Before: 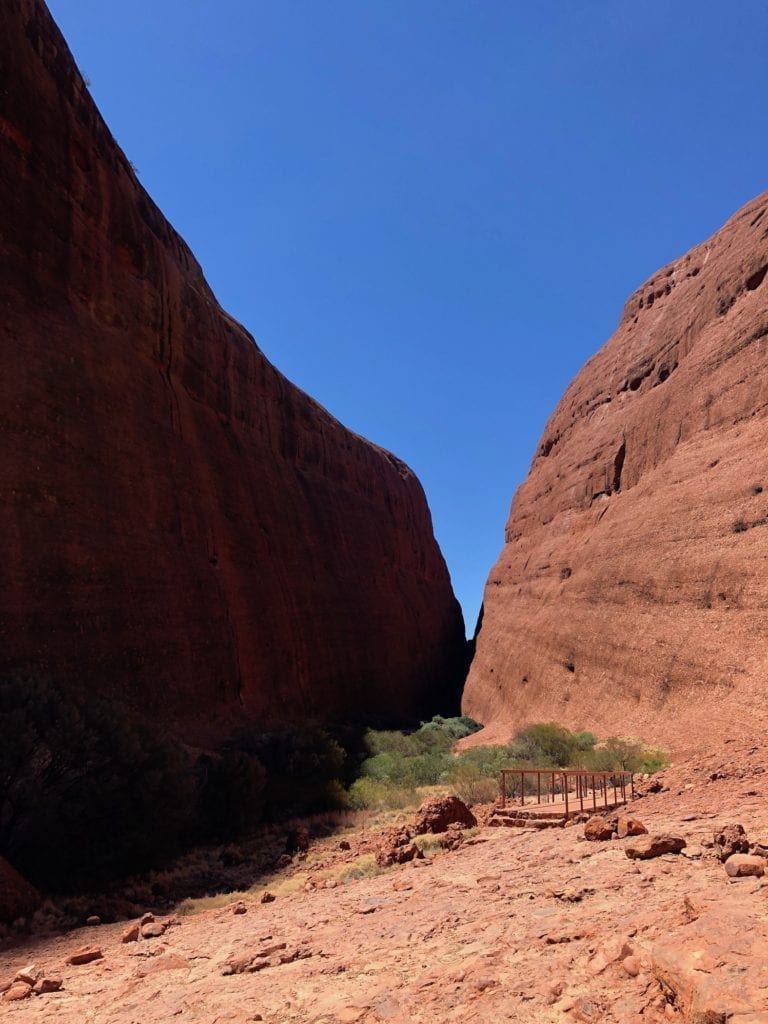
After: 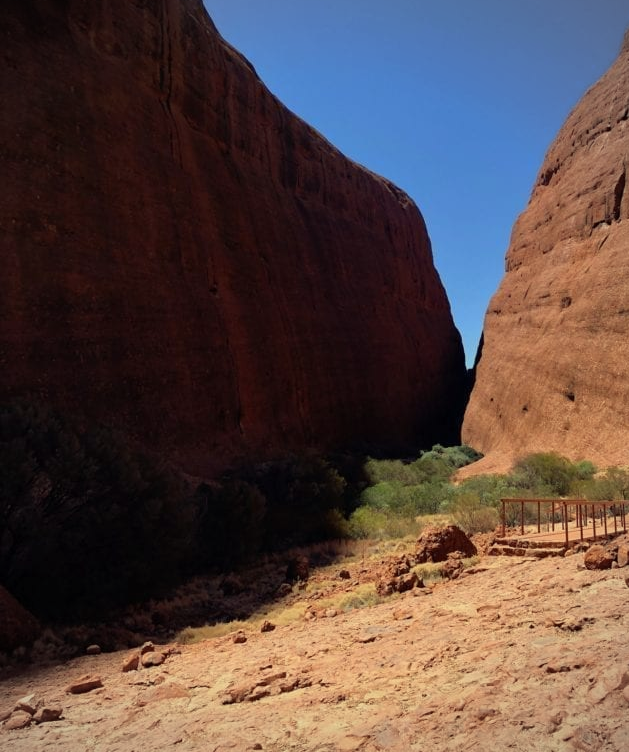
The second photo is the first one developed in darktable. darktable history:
vignetting: fall-off radius 63.27%
crop: top 26.47%, right 17.975%
color correction: highlights a* -5.86, highlights b* 10.76
